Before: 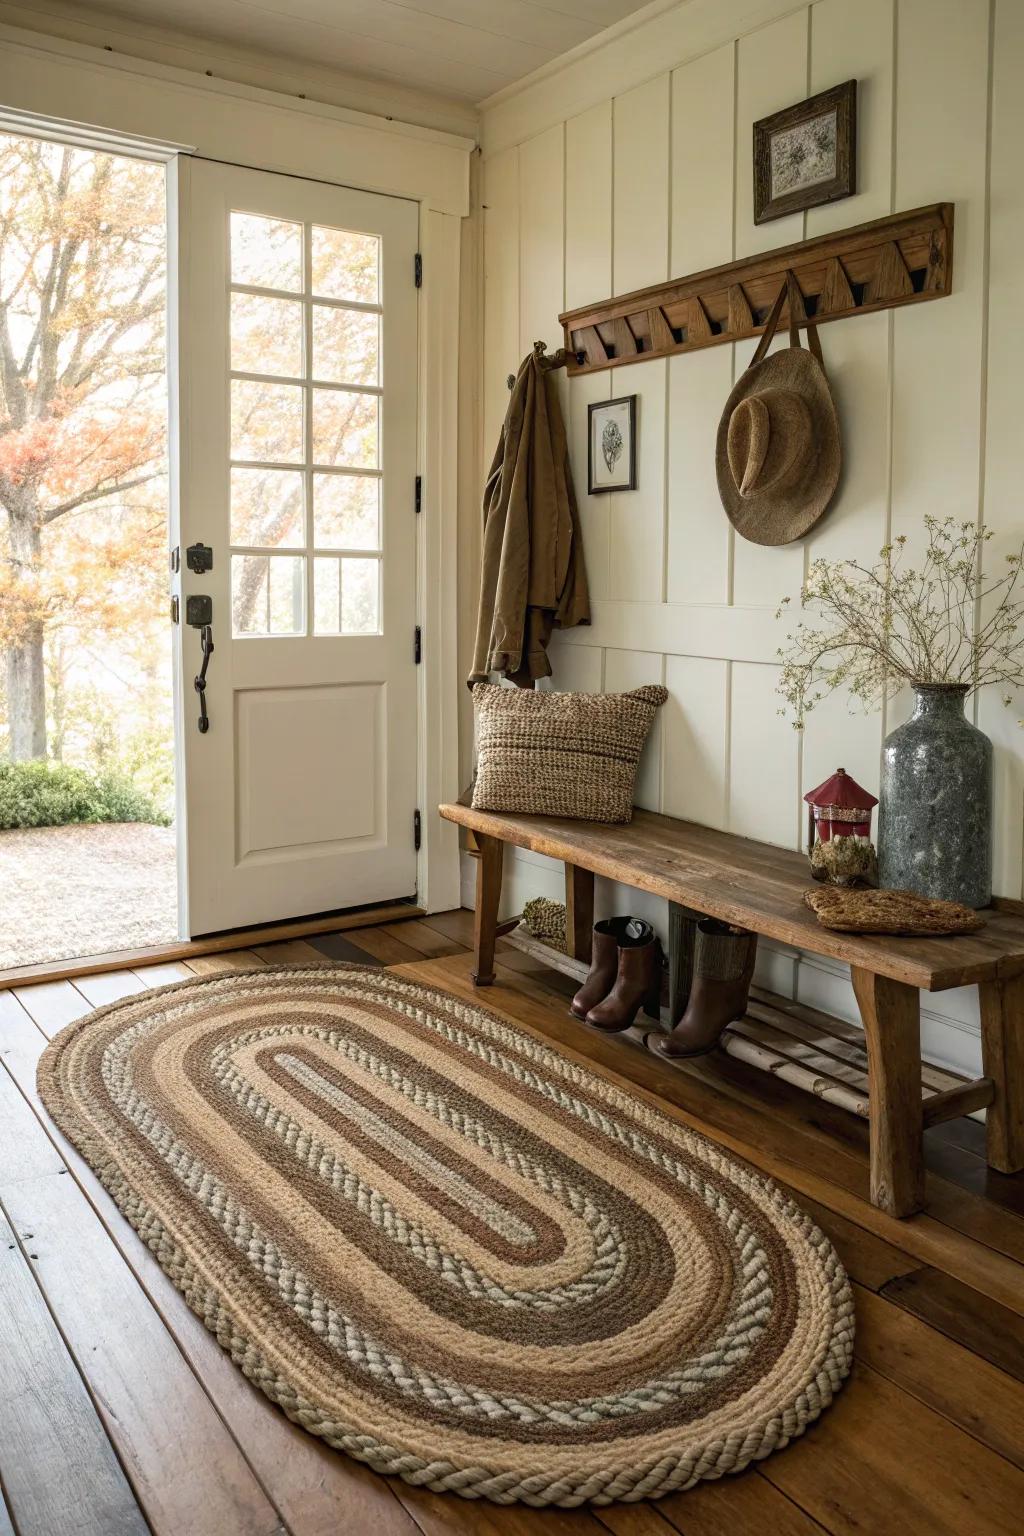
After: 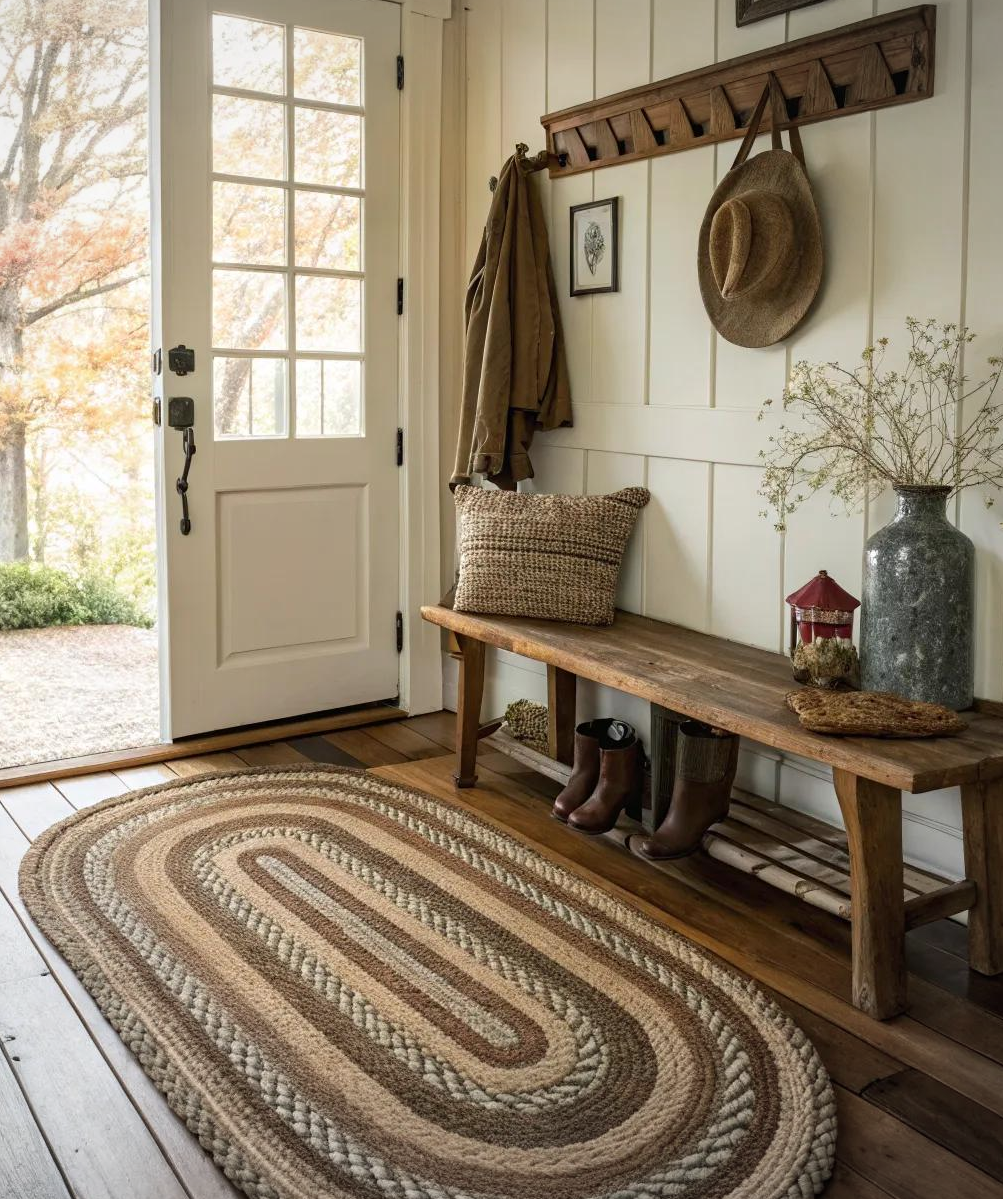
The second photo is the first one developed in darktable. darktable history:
vignetting: brightness -0.169, center (-0.033, -0.04), width/height ratio 1.101, unbound false
crop and rotate: left 1.837%, top 12.908%, right 0.21%, bottom 9.02%
